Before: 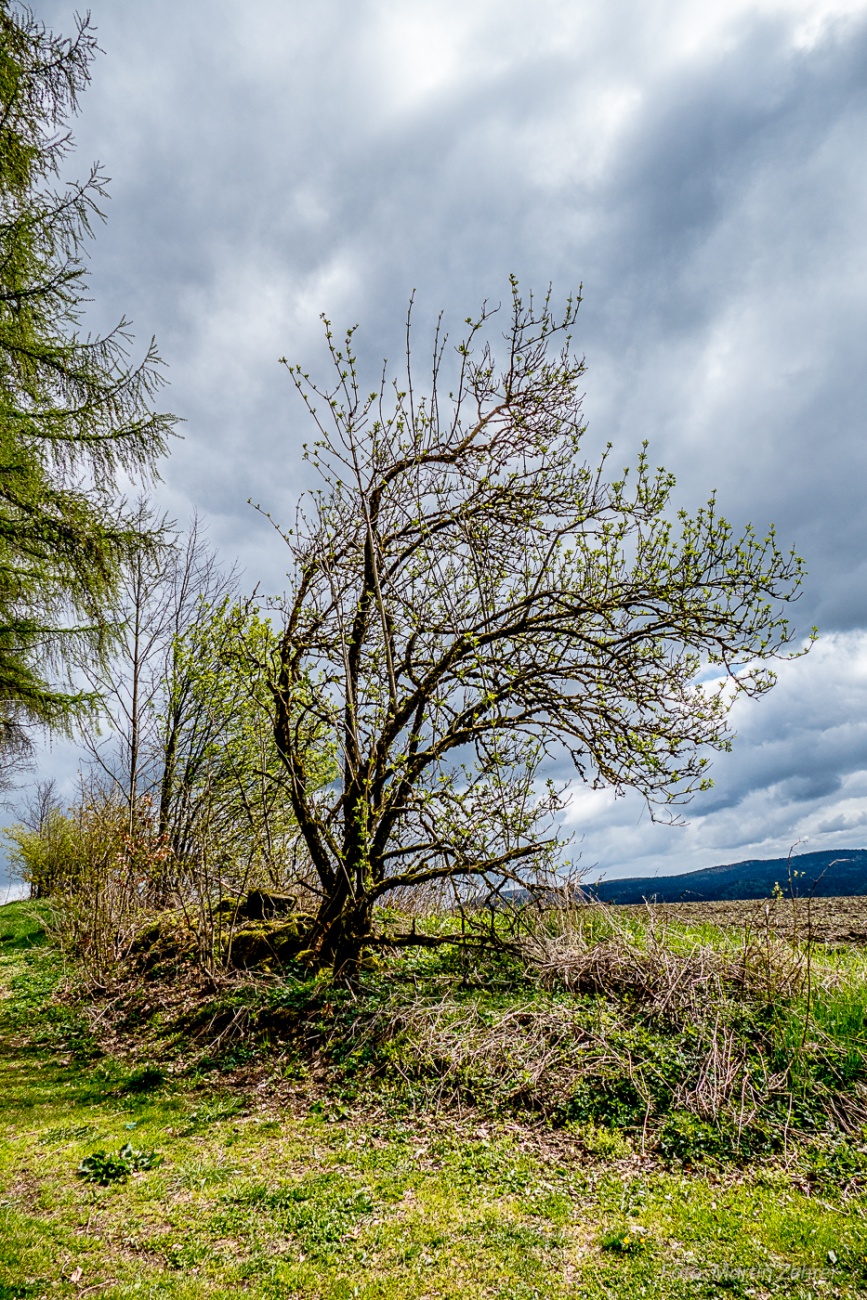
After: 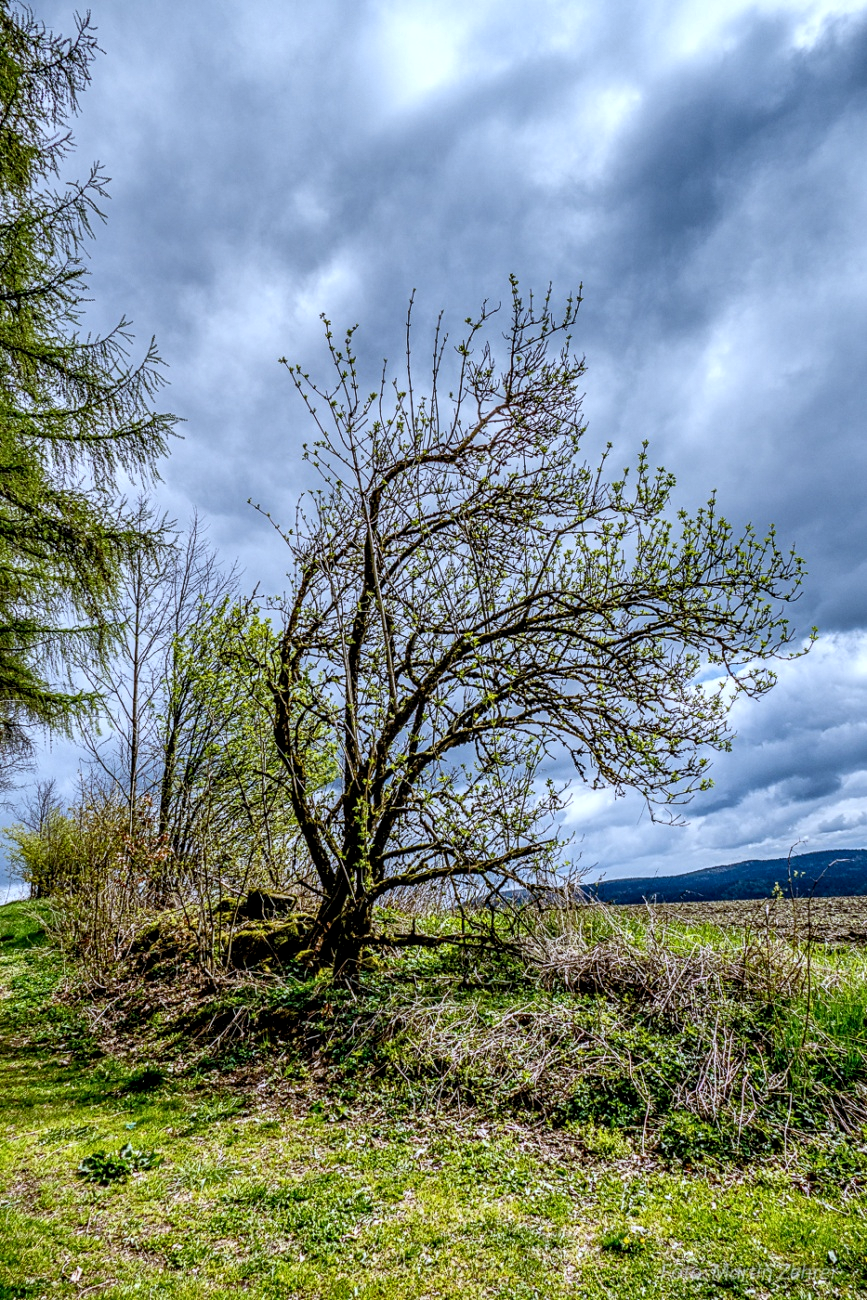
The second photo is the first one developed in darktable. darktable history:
shadows and highlights: soften with gaussian
white balance: red 0.931, blue 1.11
local contrast: detail 130%
